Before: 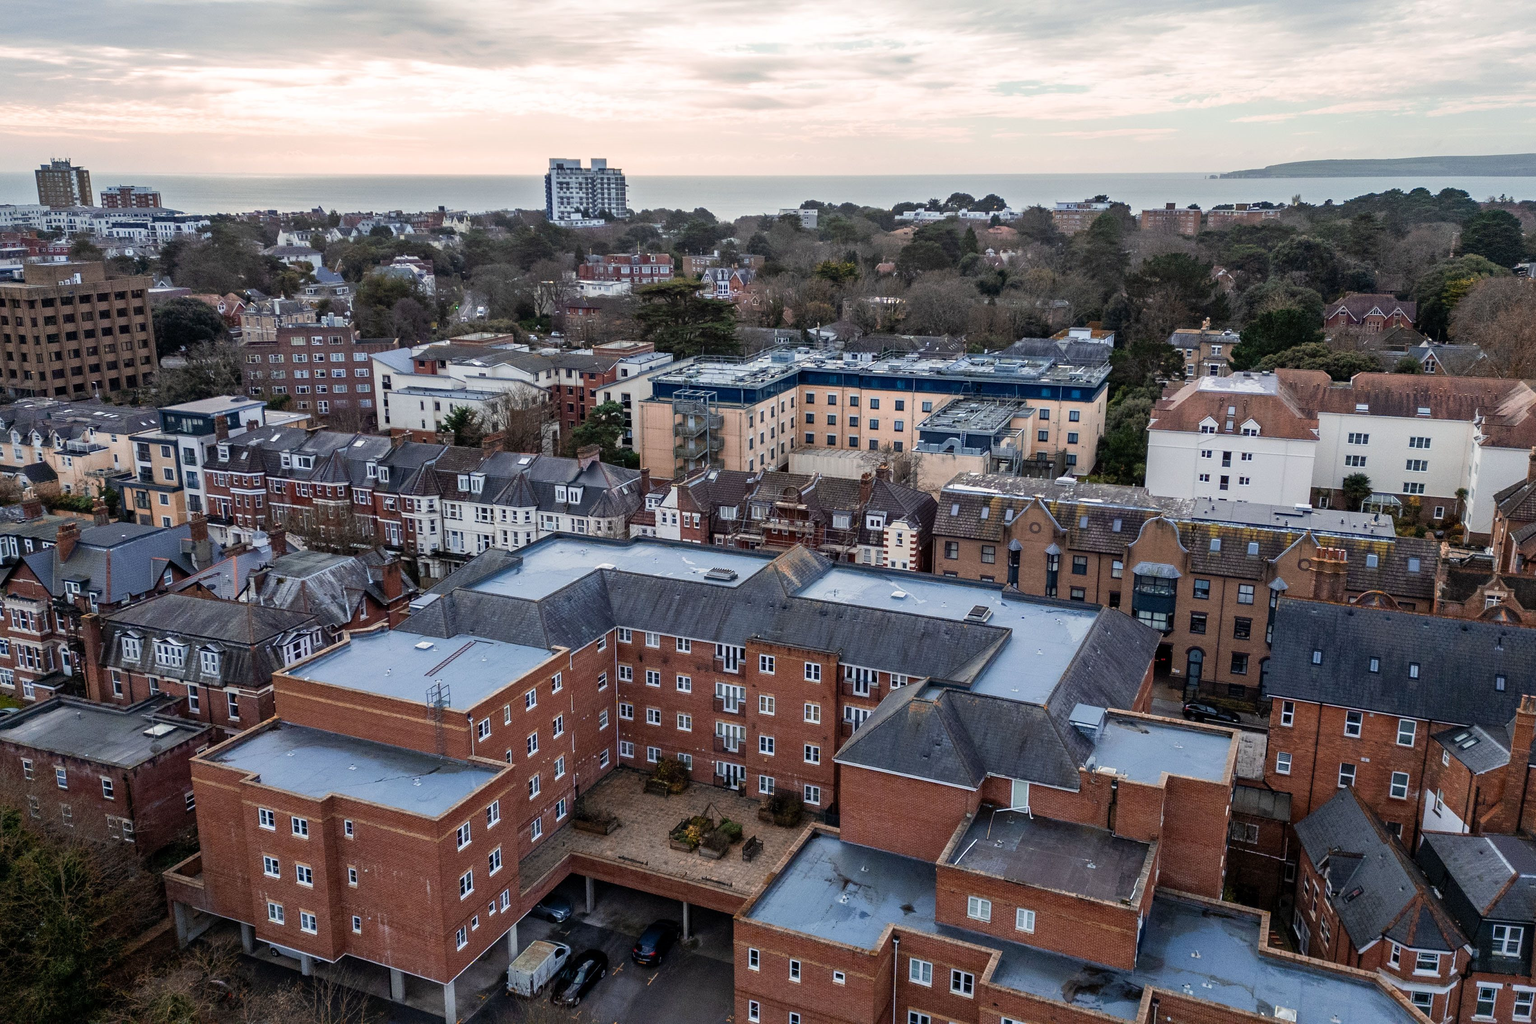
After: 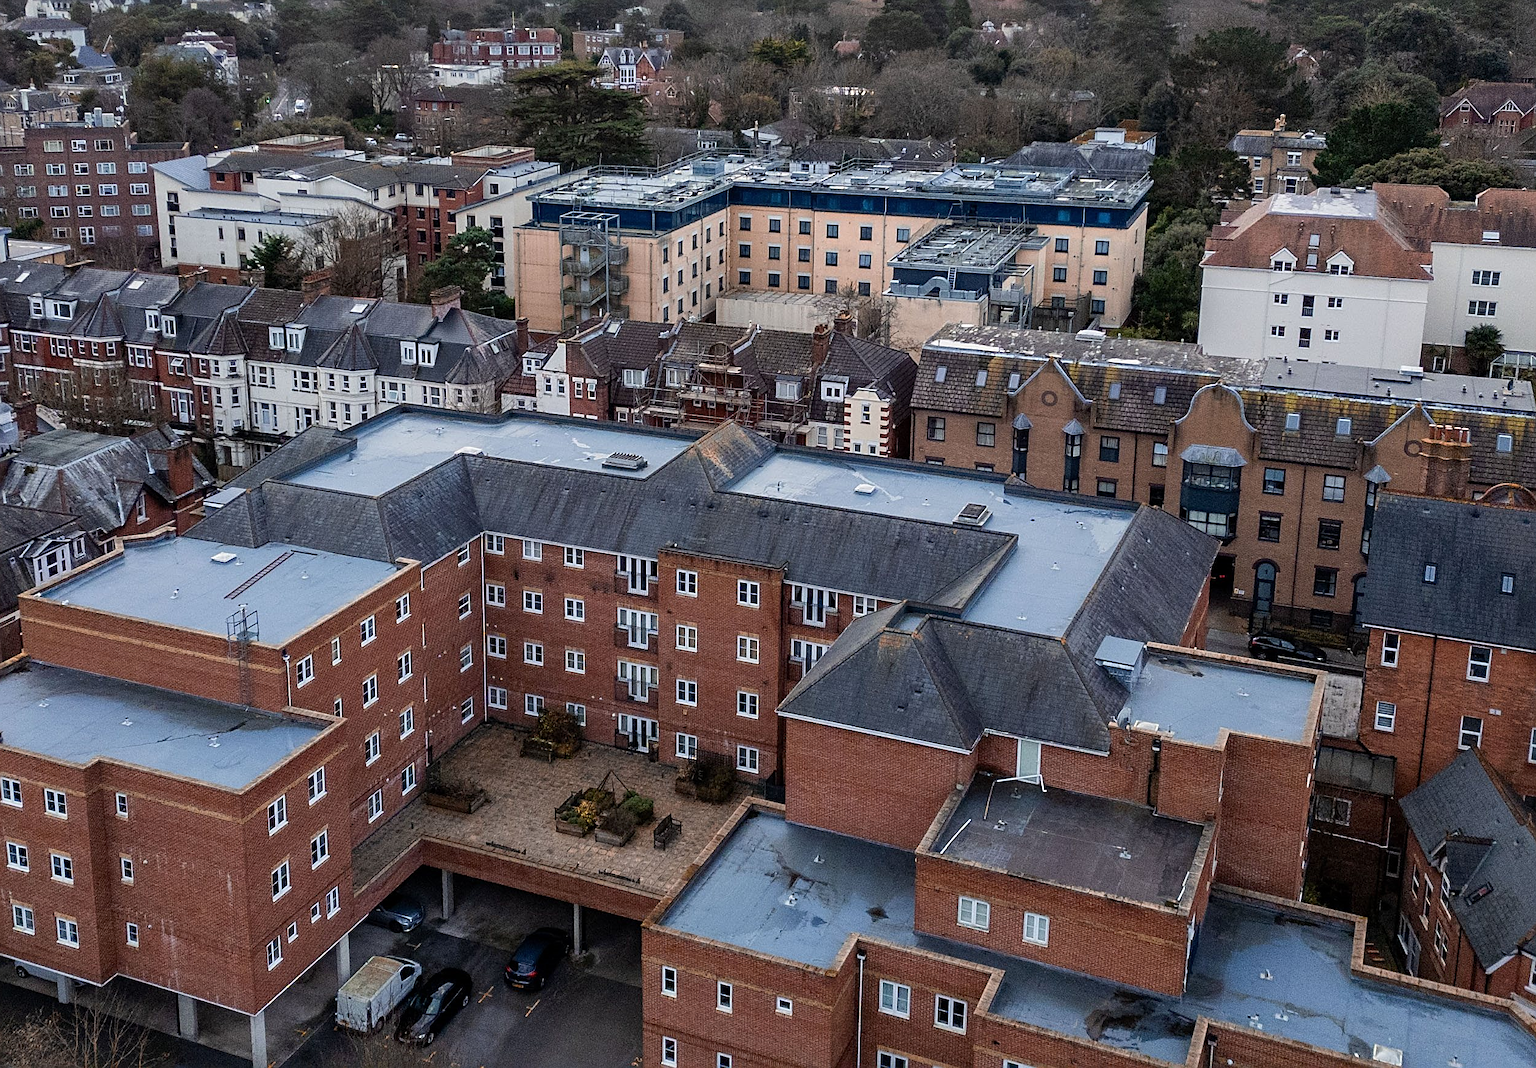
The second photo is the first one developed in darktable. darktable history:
sharpen: on, module defaults
crop: left 16.866%, top 22.782%, right 9.103%
